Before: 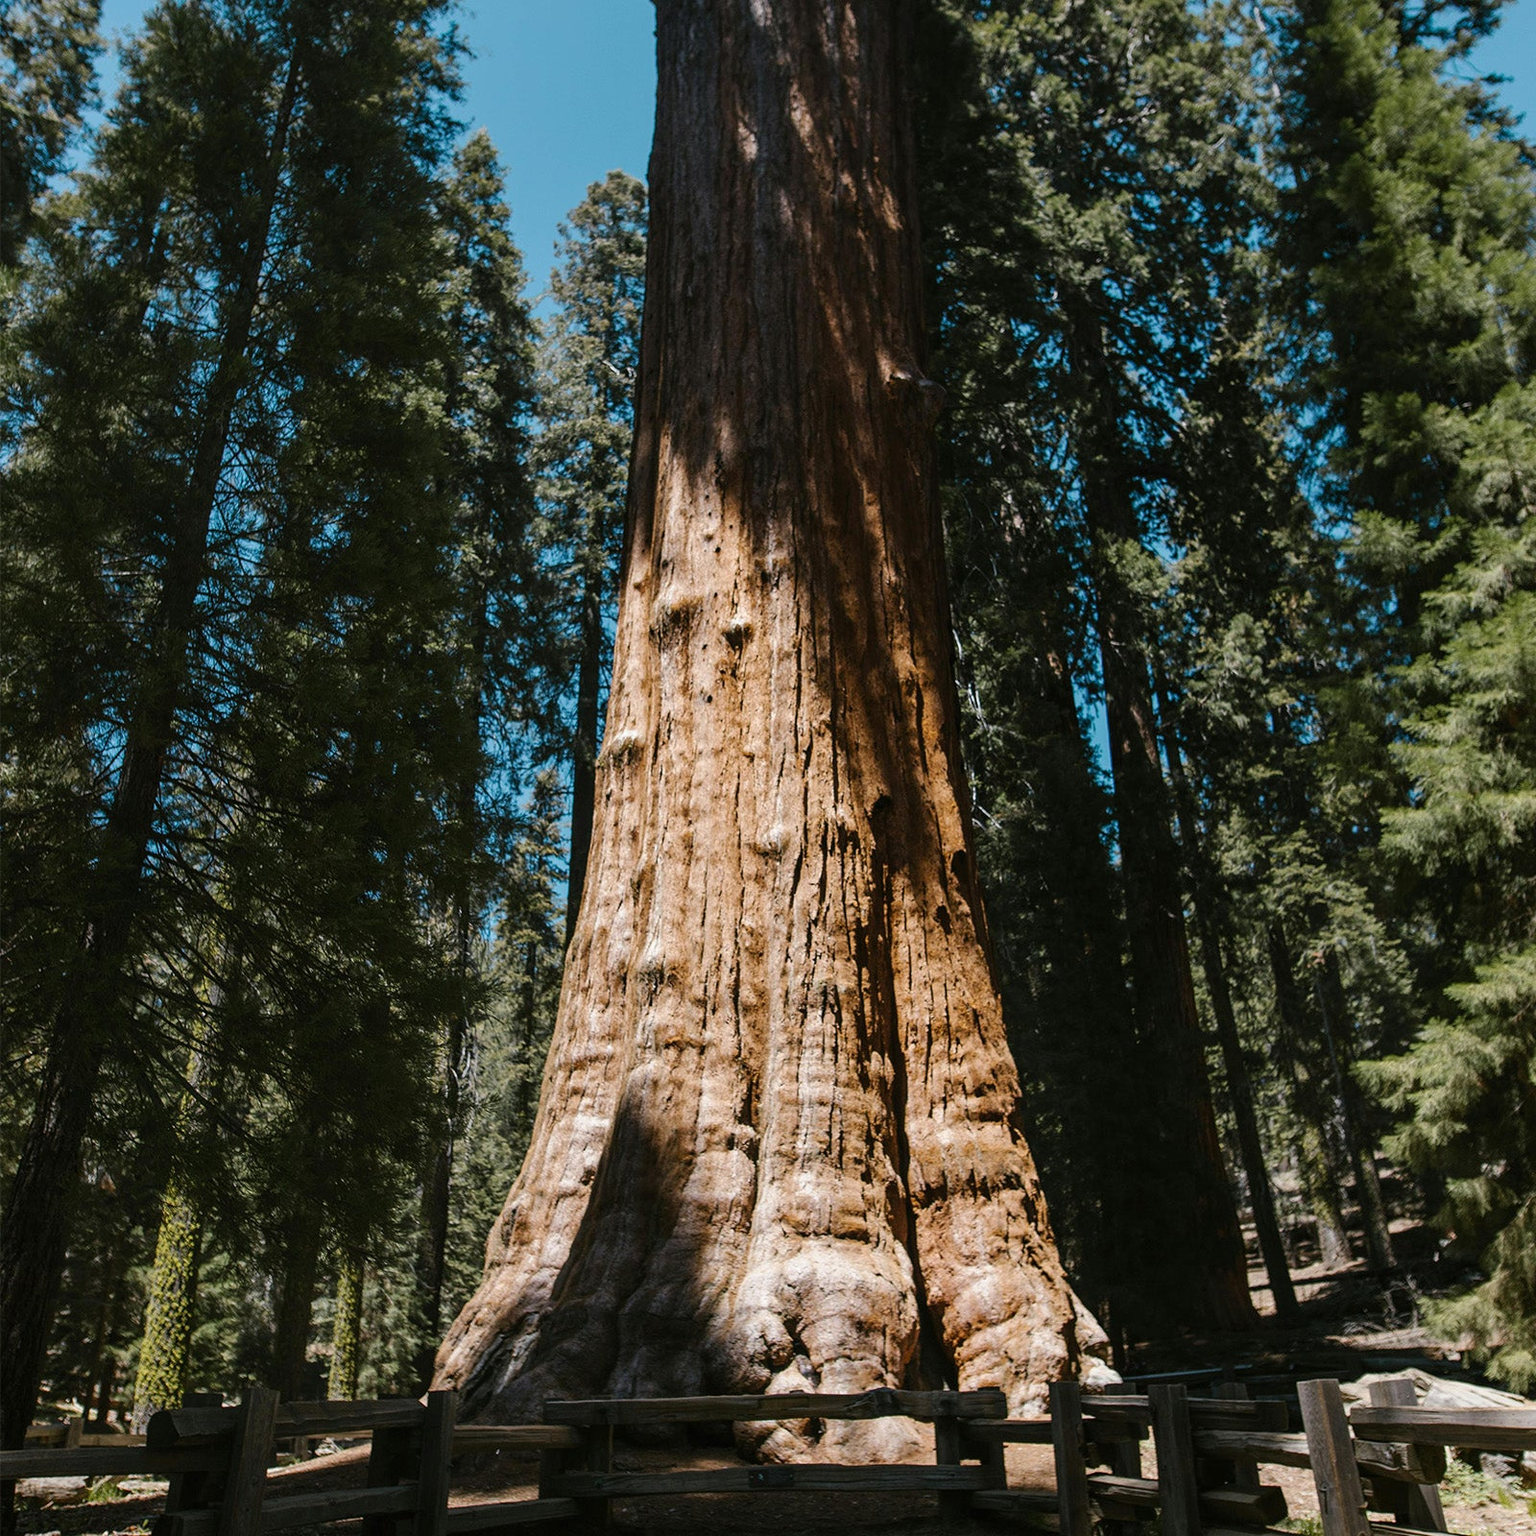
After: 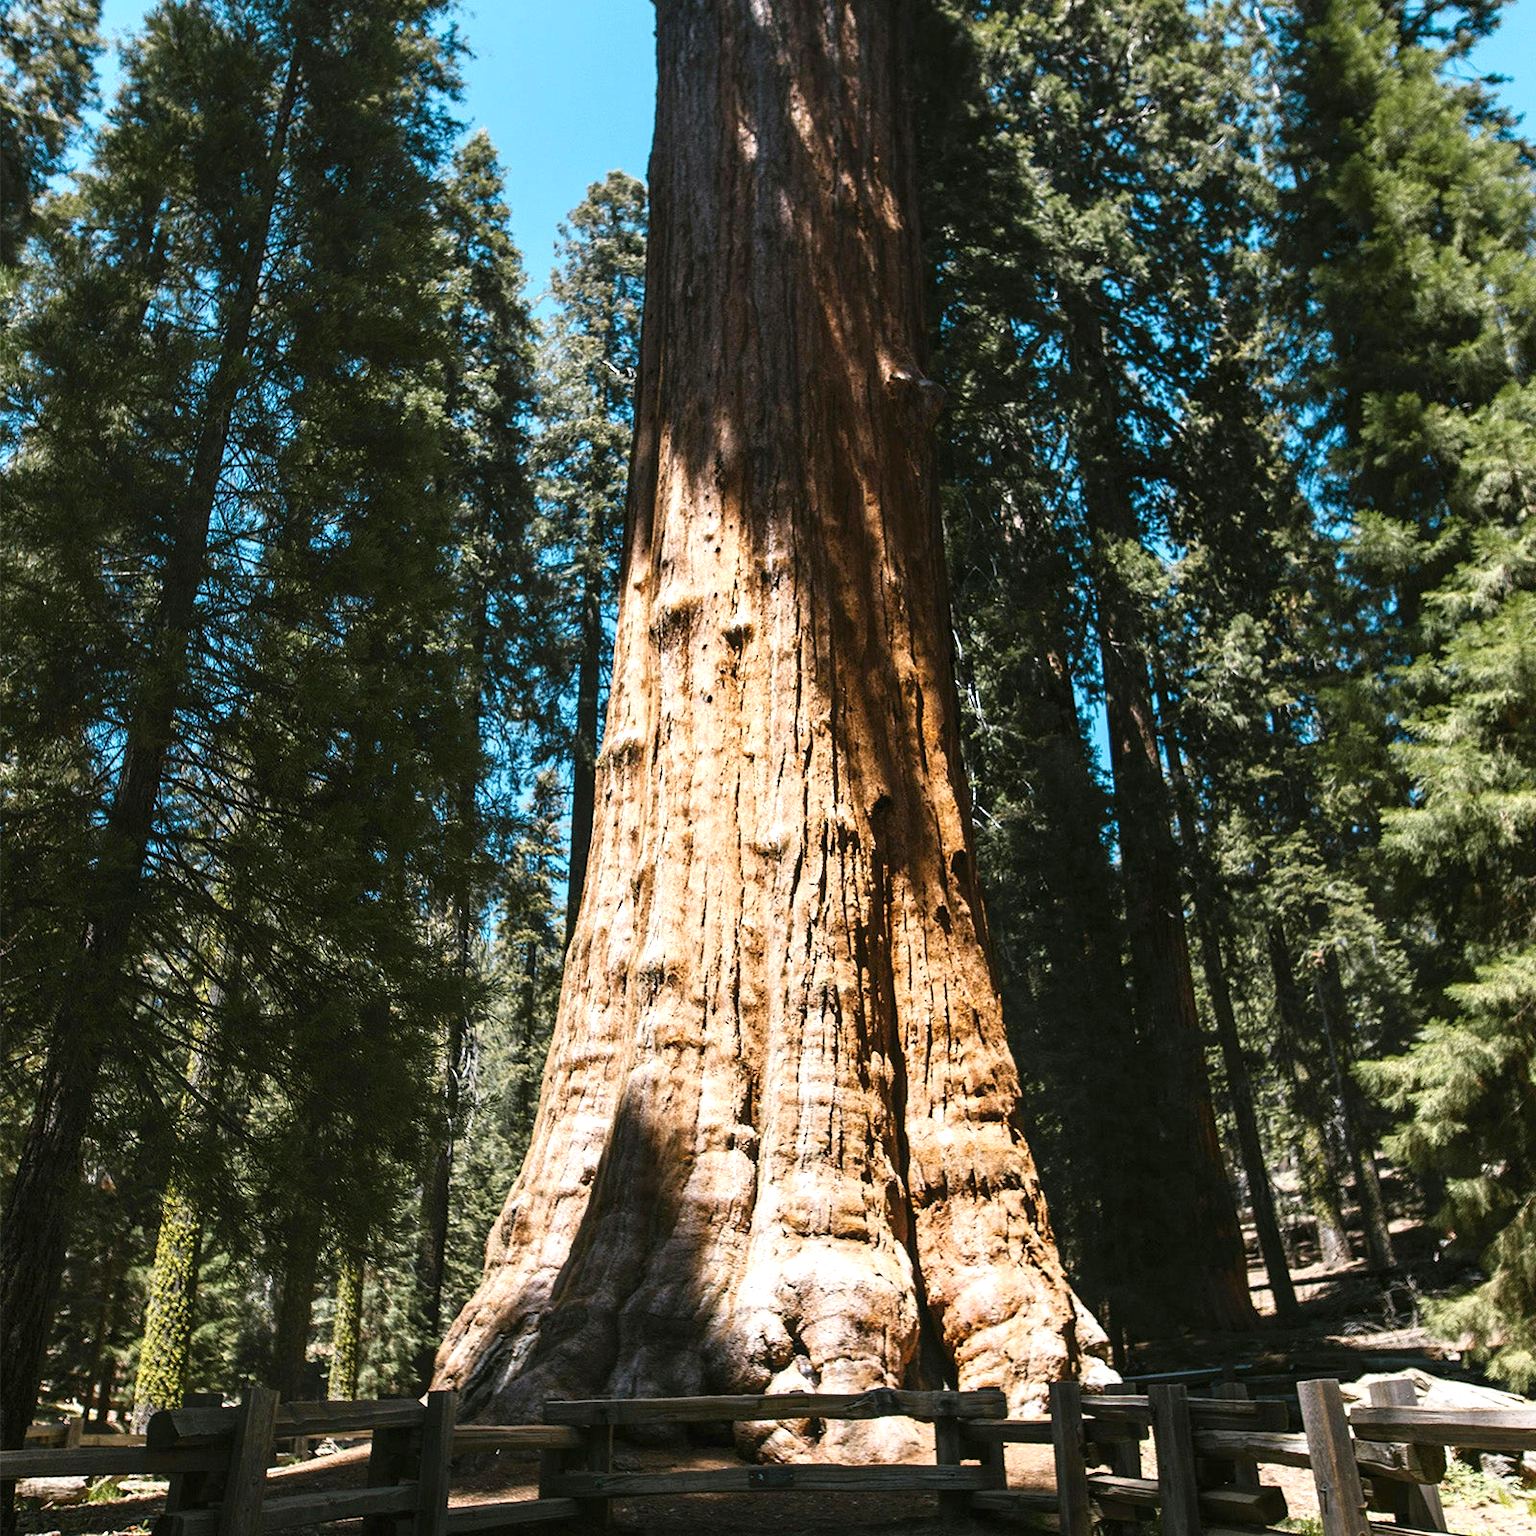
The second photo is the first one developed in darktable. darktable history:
exposure: exposure 0.781 EV, compensate highlight preservation false
shadows and highlights: shadows 0, highlights 40
